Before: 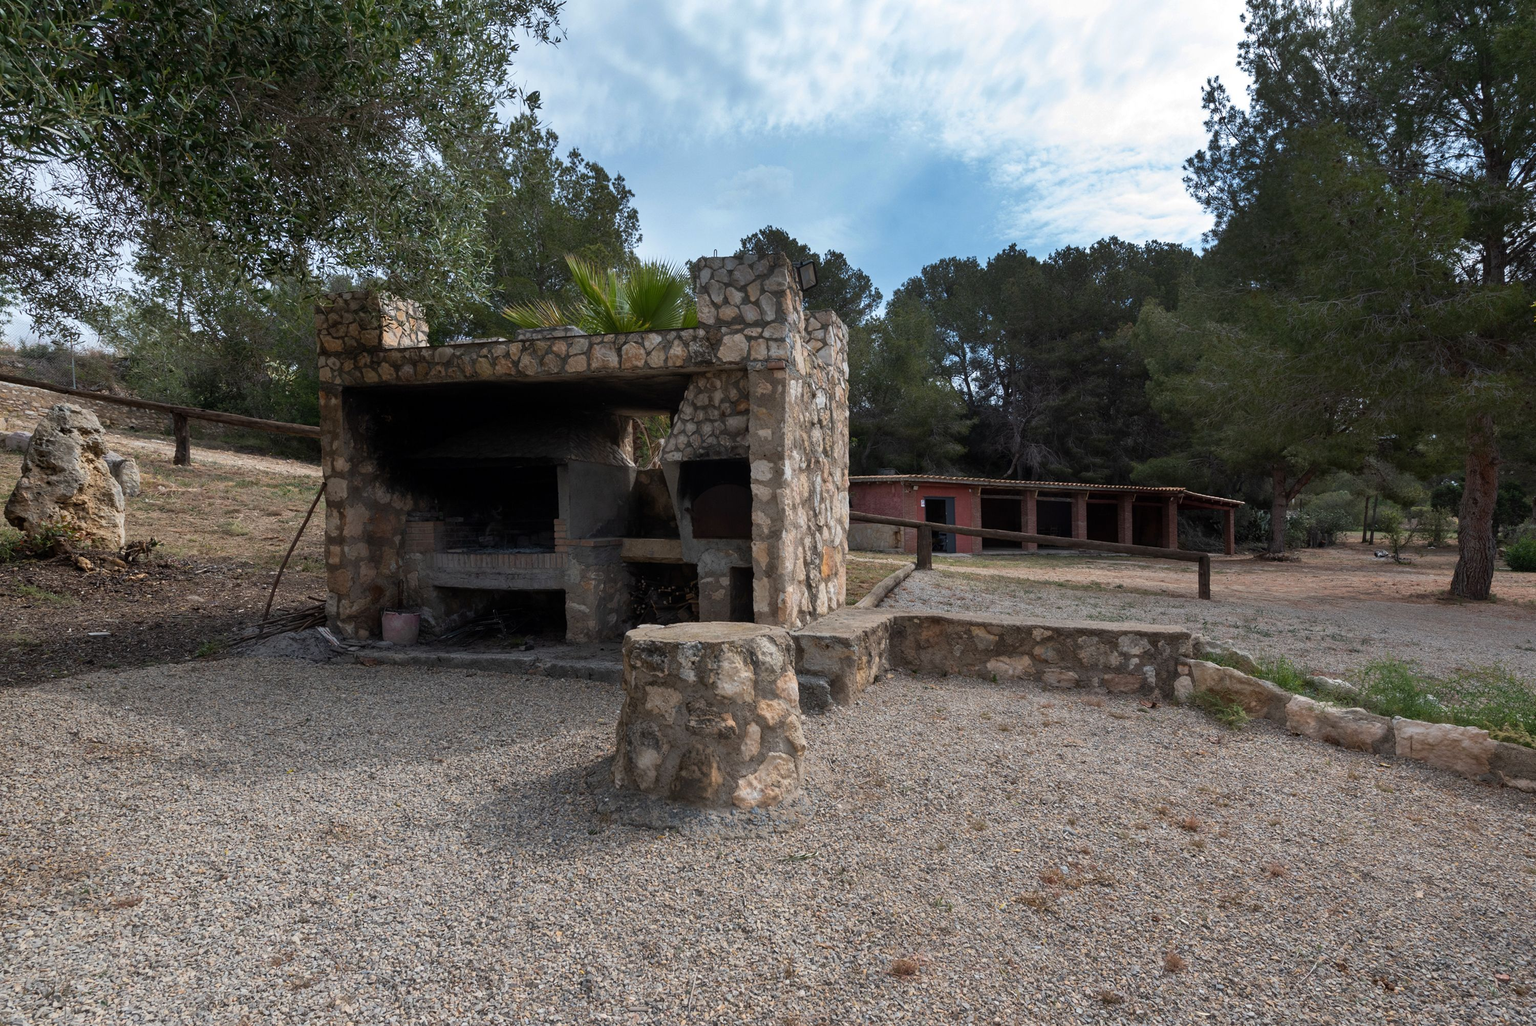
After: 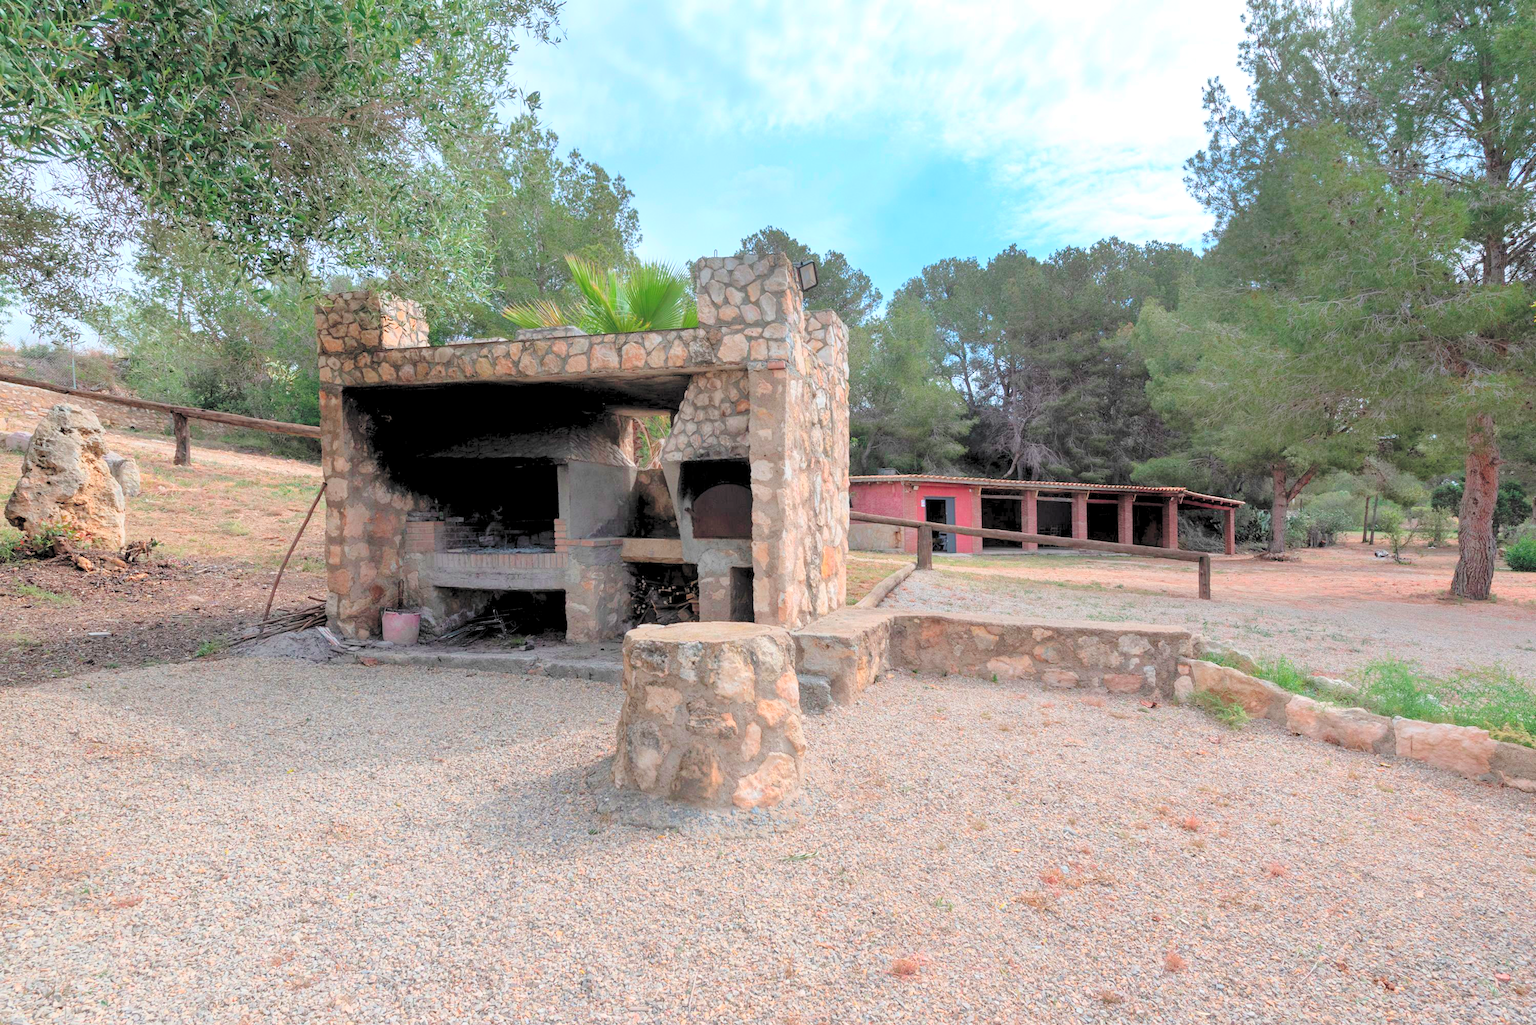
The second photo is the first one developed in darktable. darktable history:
contrast brightness saturation: brightness 0.28
levels: levels [0.072, 0.414, 0.976]
color contrast: green-magenta contrast 1.73, blue-yellow contrast 1.15
